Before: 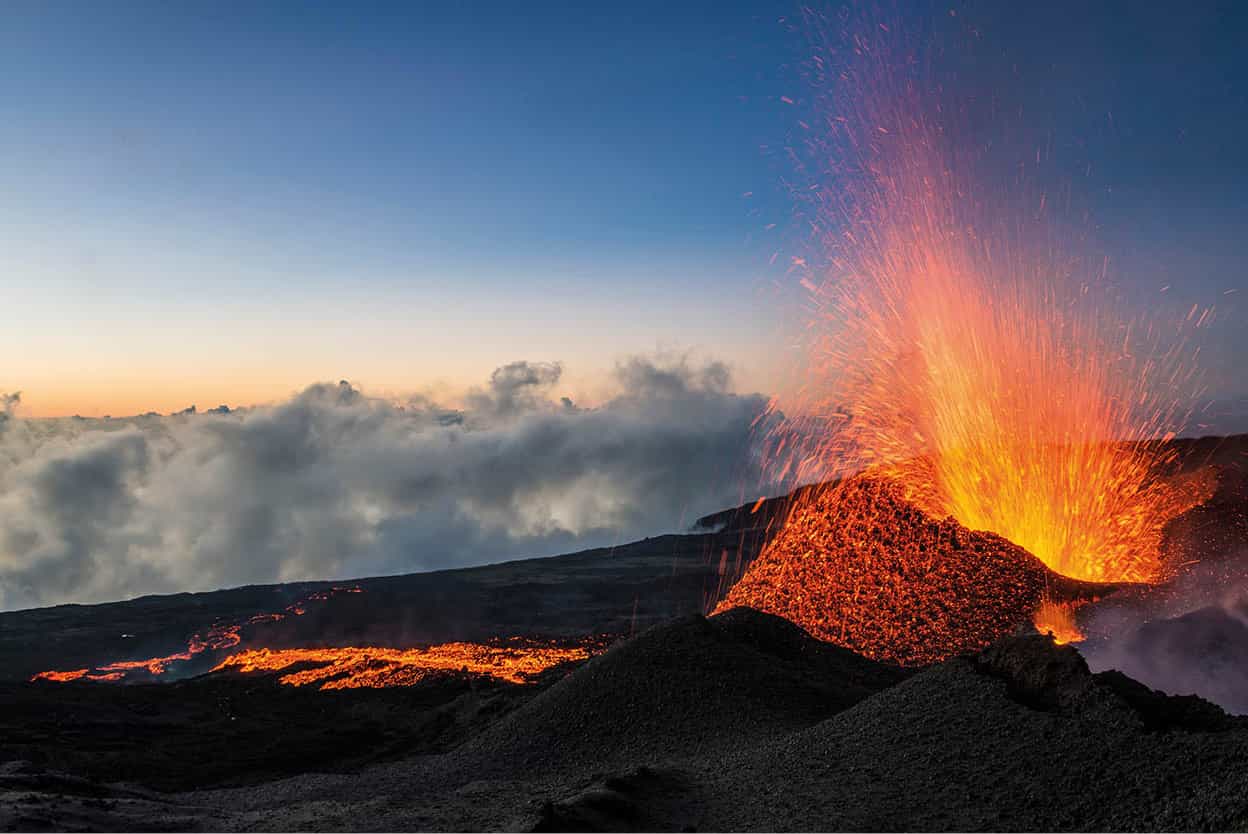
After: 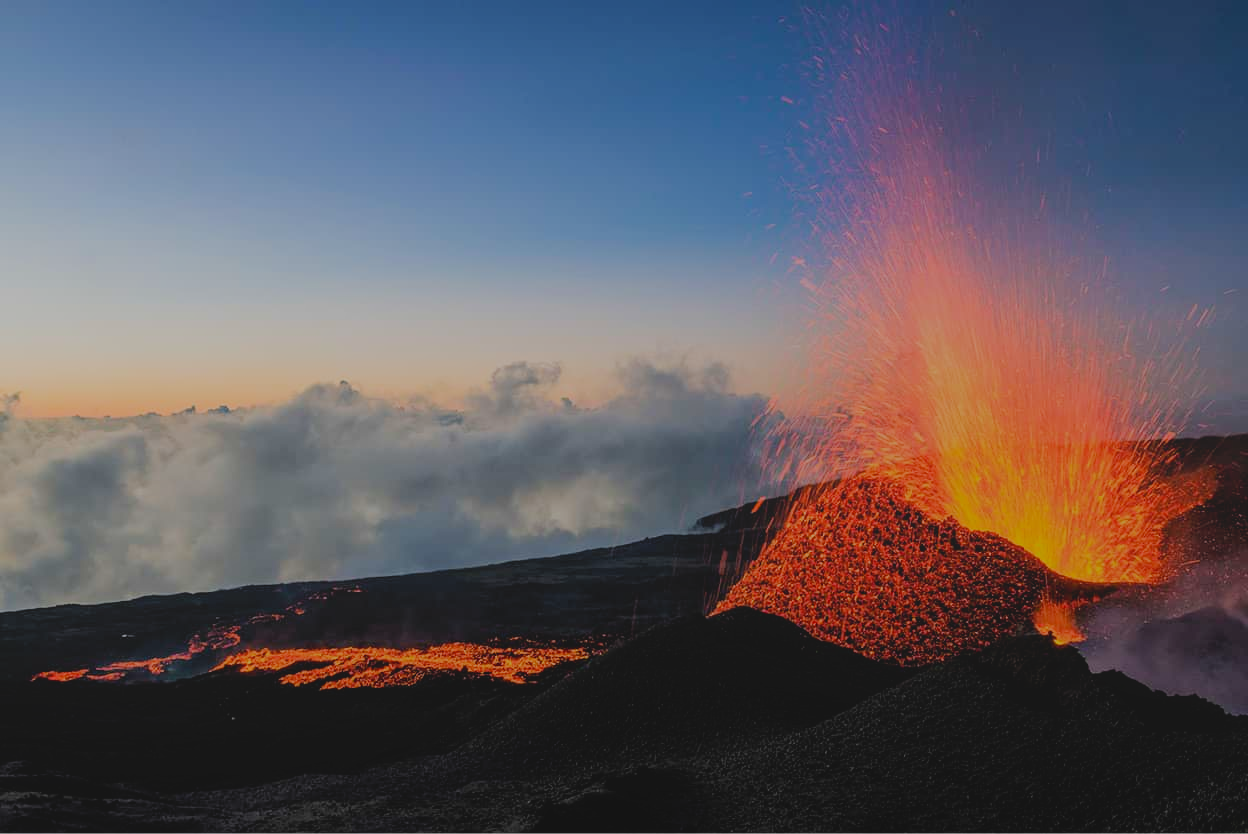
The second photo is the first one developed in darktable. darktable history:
filmic rgb: black relative exposure -7.47 EV, white relative exposure 4.86 EV, hardness 3.4
local contrast: detail 69%
